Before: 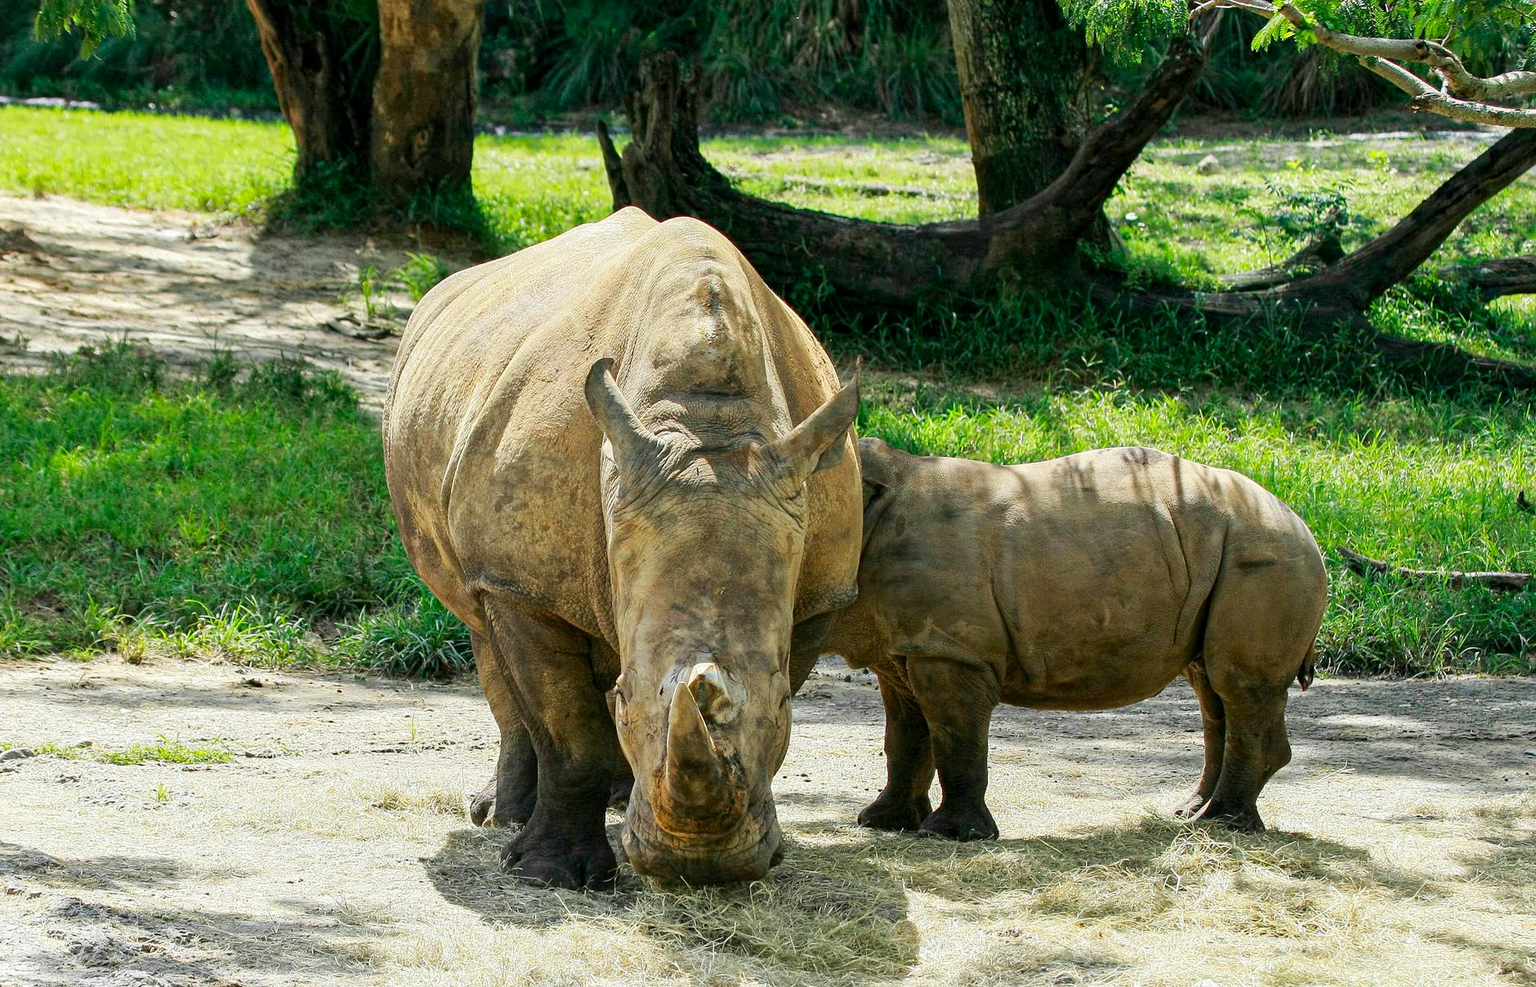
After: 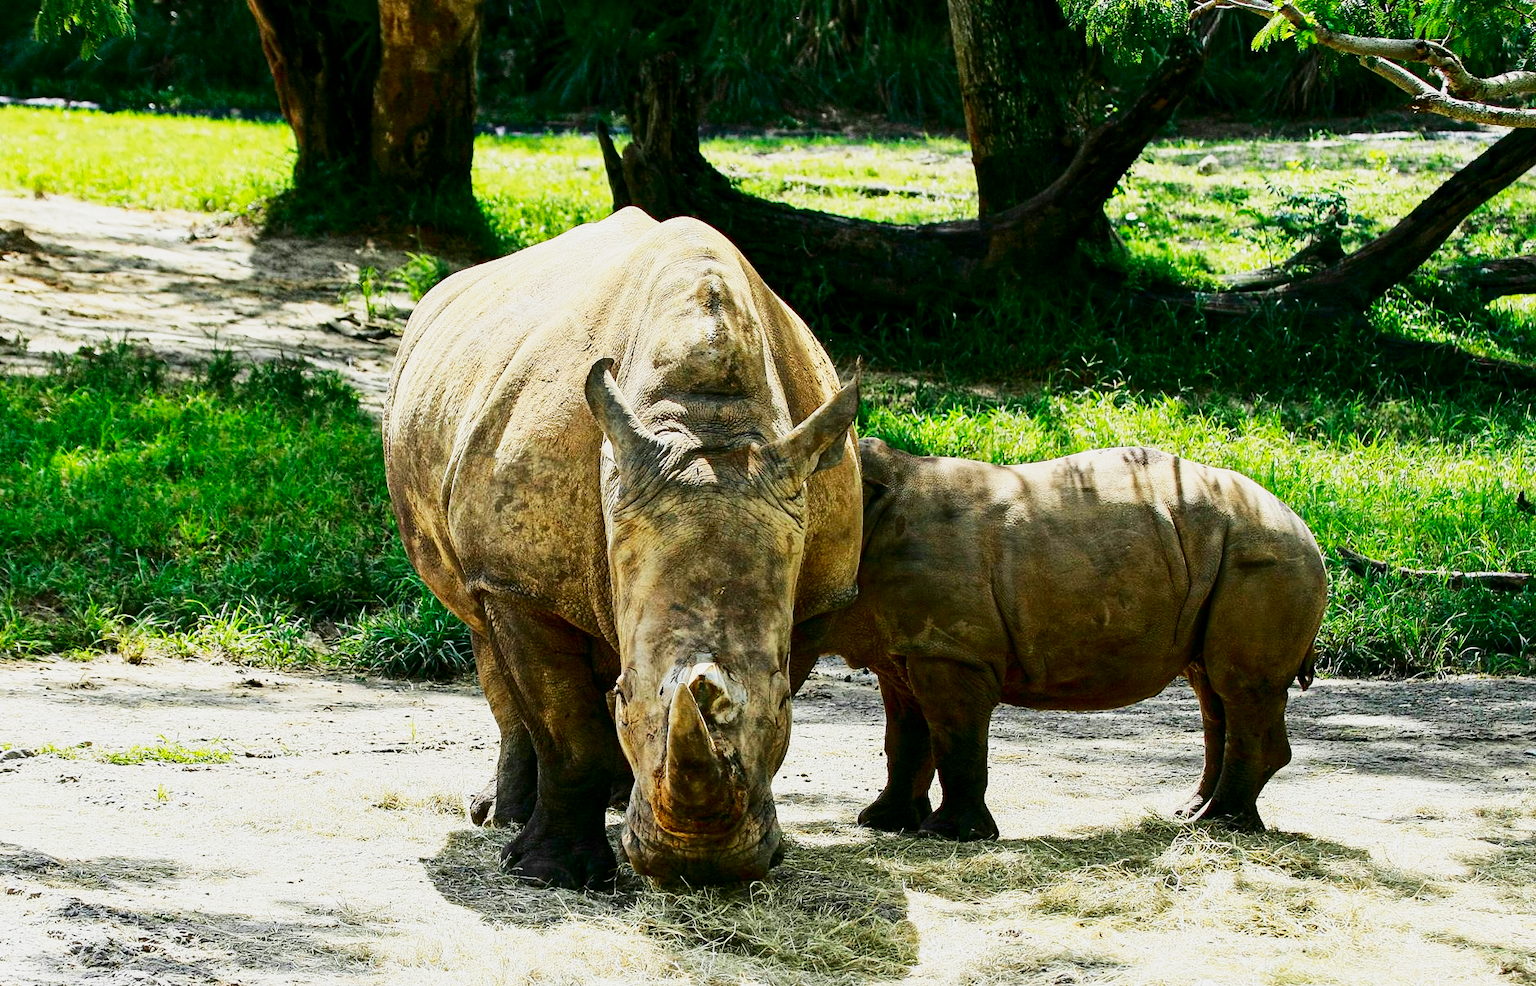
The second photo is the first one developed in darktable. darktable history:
base curve: curves: ch0 [(0, 0) (0.088, 0.125) (0.176, 0.251) (0.354, 0.501) (0.613, 0.749) (1, 0.877)], preserve colors none
contrast brightness saturation: contrast 0.19, brightness -0.24, saturation 0.11
